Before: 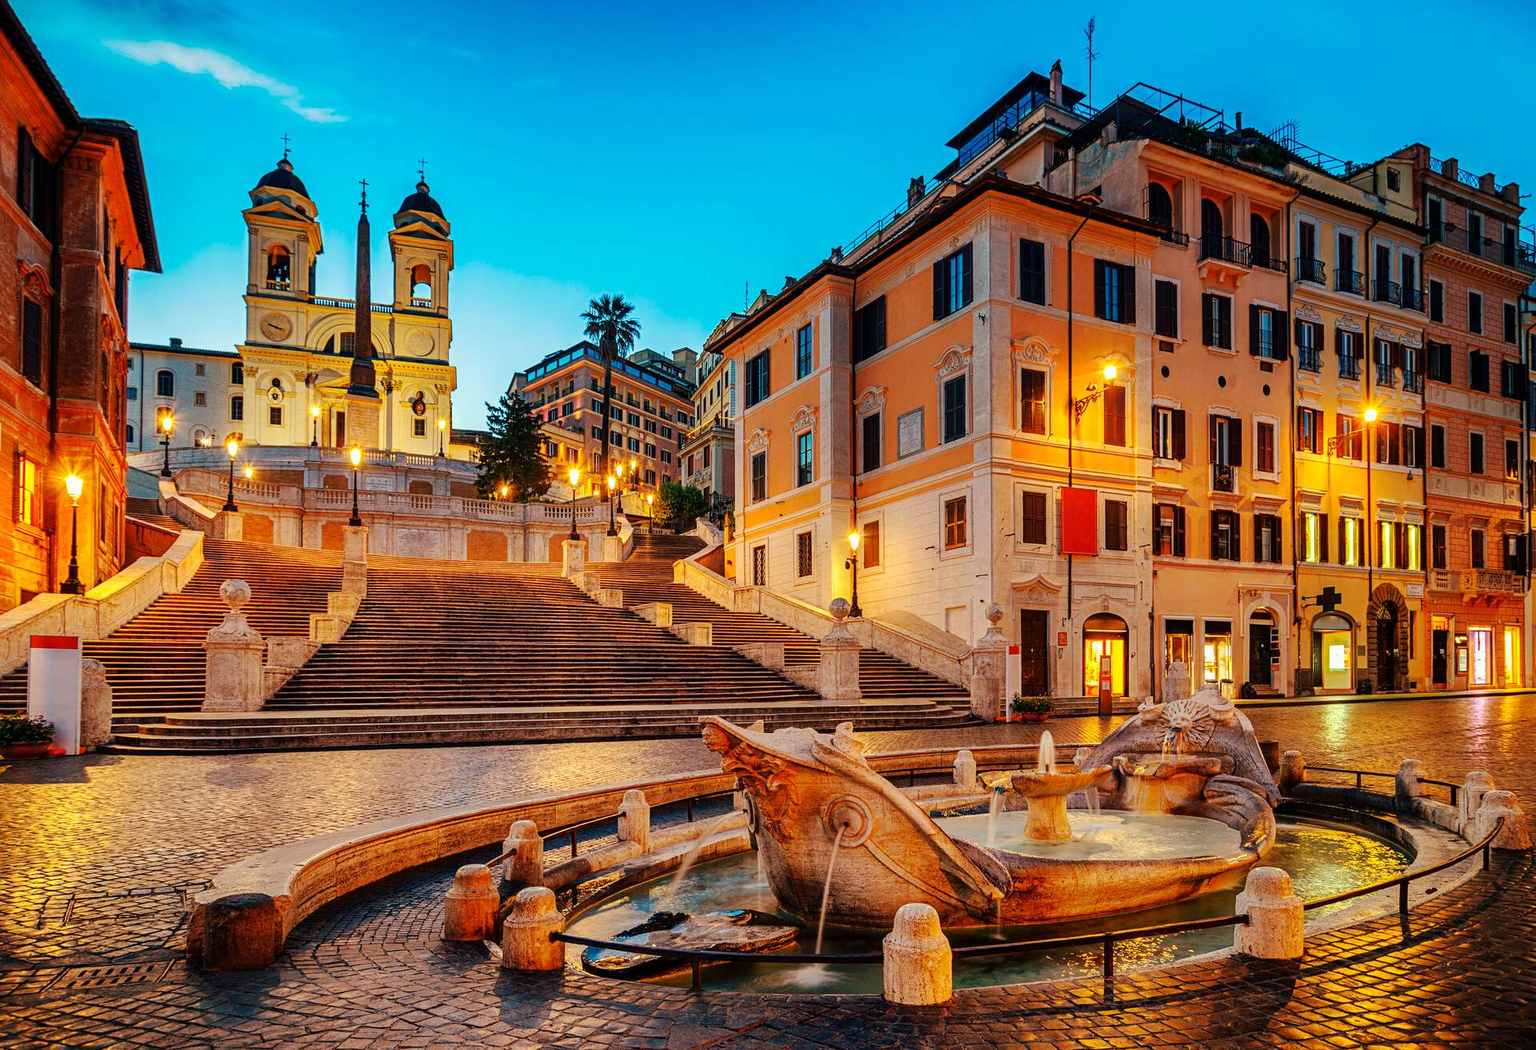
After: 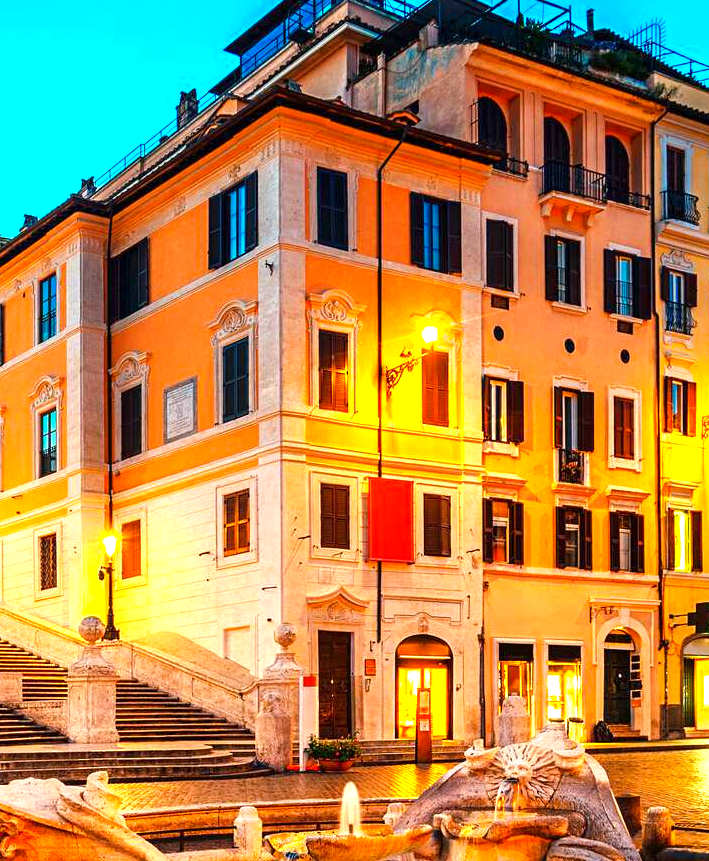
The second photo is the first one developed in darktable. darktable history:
crop and rotate: left 49.936%, top 10.094%, right 13.136%, bottom 24.256%
color balance rgb: linear chroma grading › global chroma 3.45%, perceptual saturation grading › global saturation 11.24%, perceptual brilliance grading › global brilliance 3.04%, global vibrance 2.8%
exposure: exposure 1 EV, compensate highlight preservation false
